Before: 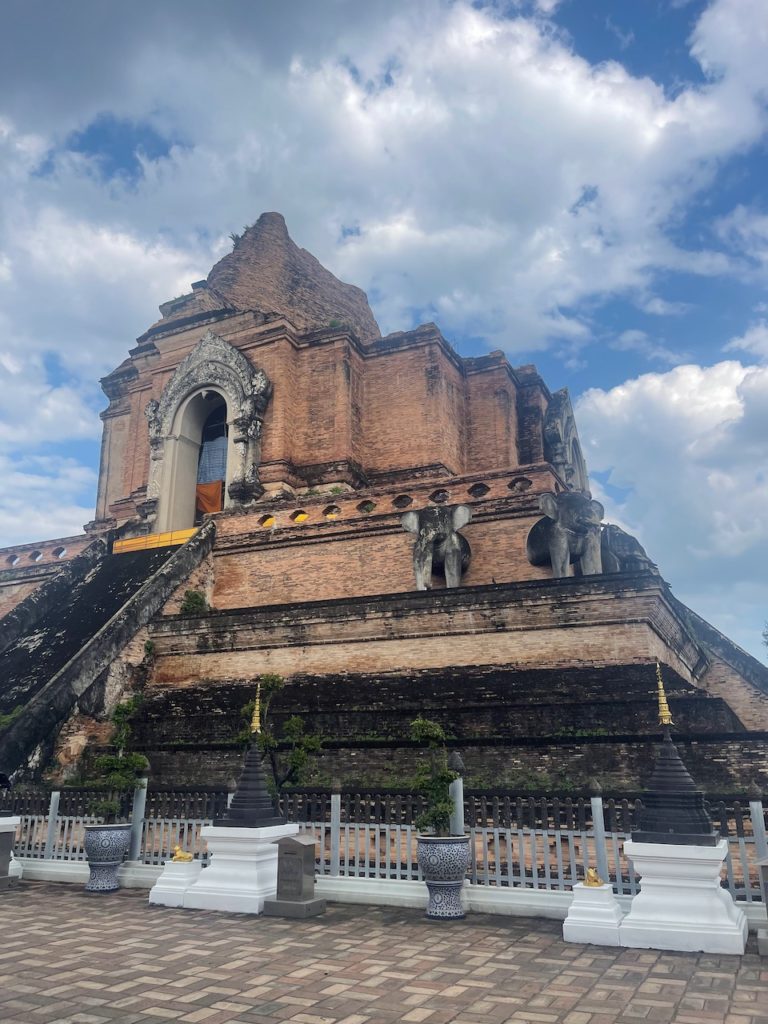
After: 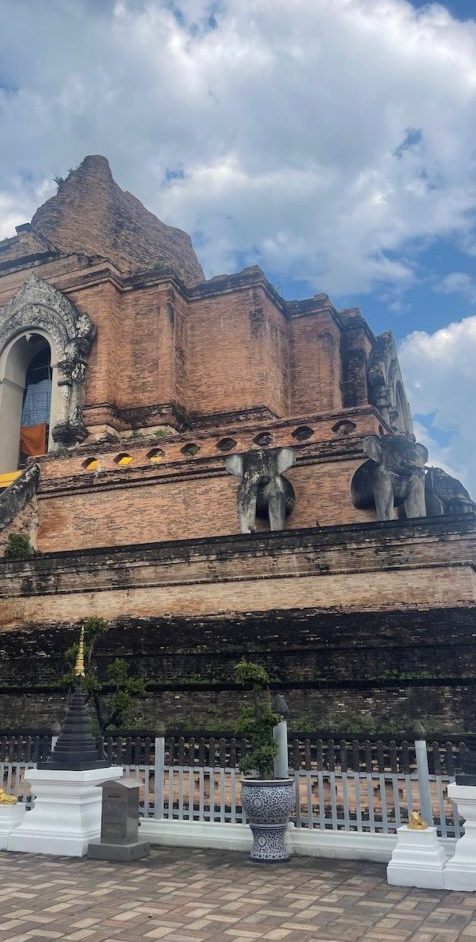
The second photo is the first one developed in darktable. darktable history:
crop and rotate: left 23.002%, top 5.64%, right 14.903%, bottom 2.292%
